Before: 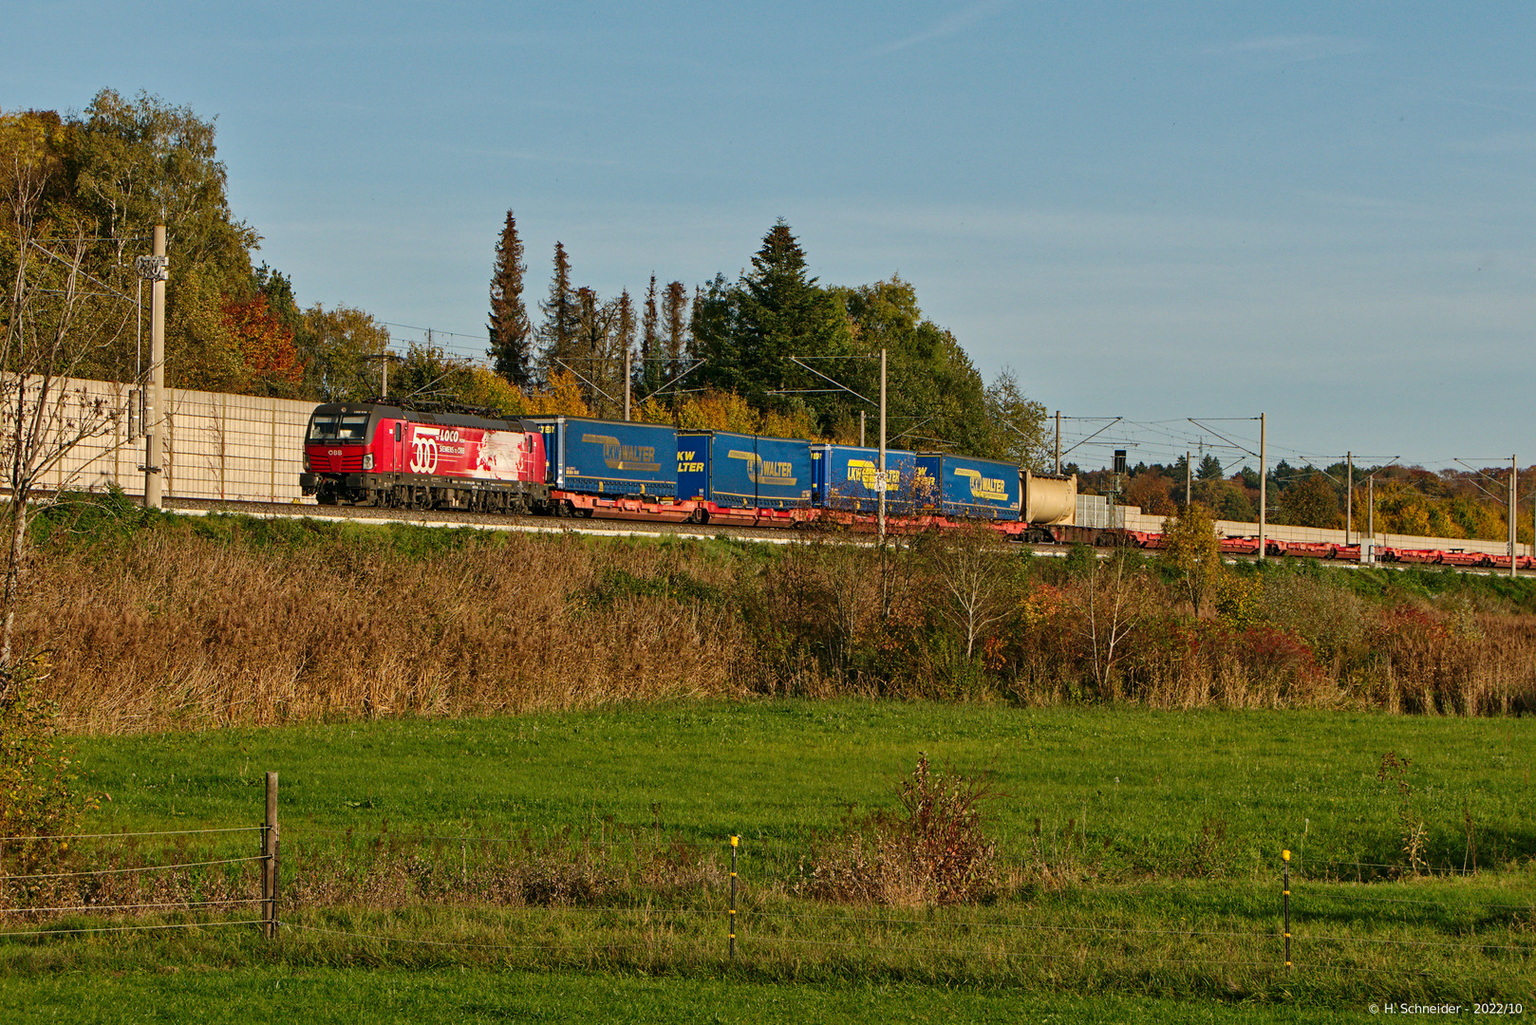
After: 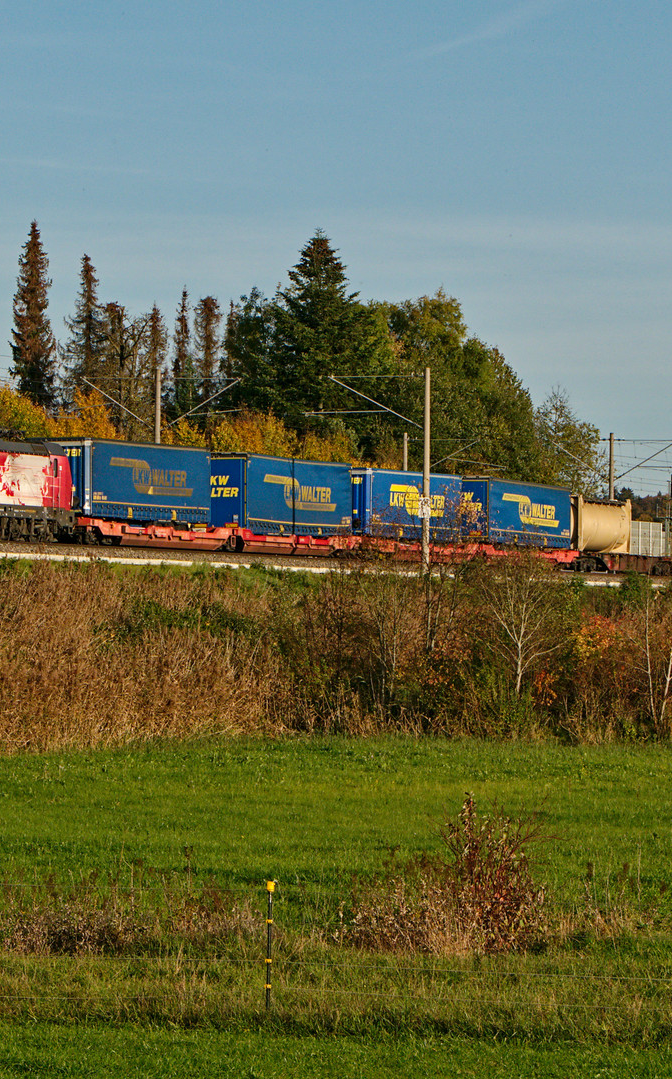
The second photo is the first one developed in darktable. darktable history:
crop: left 31.135%, right 27.331%
